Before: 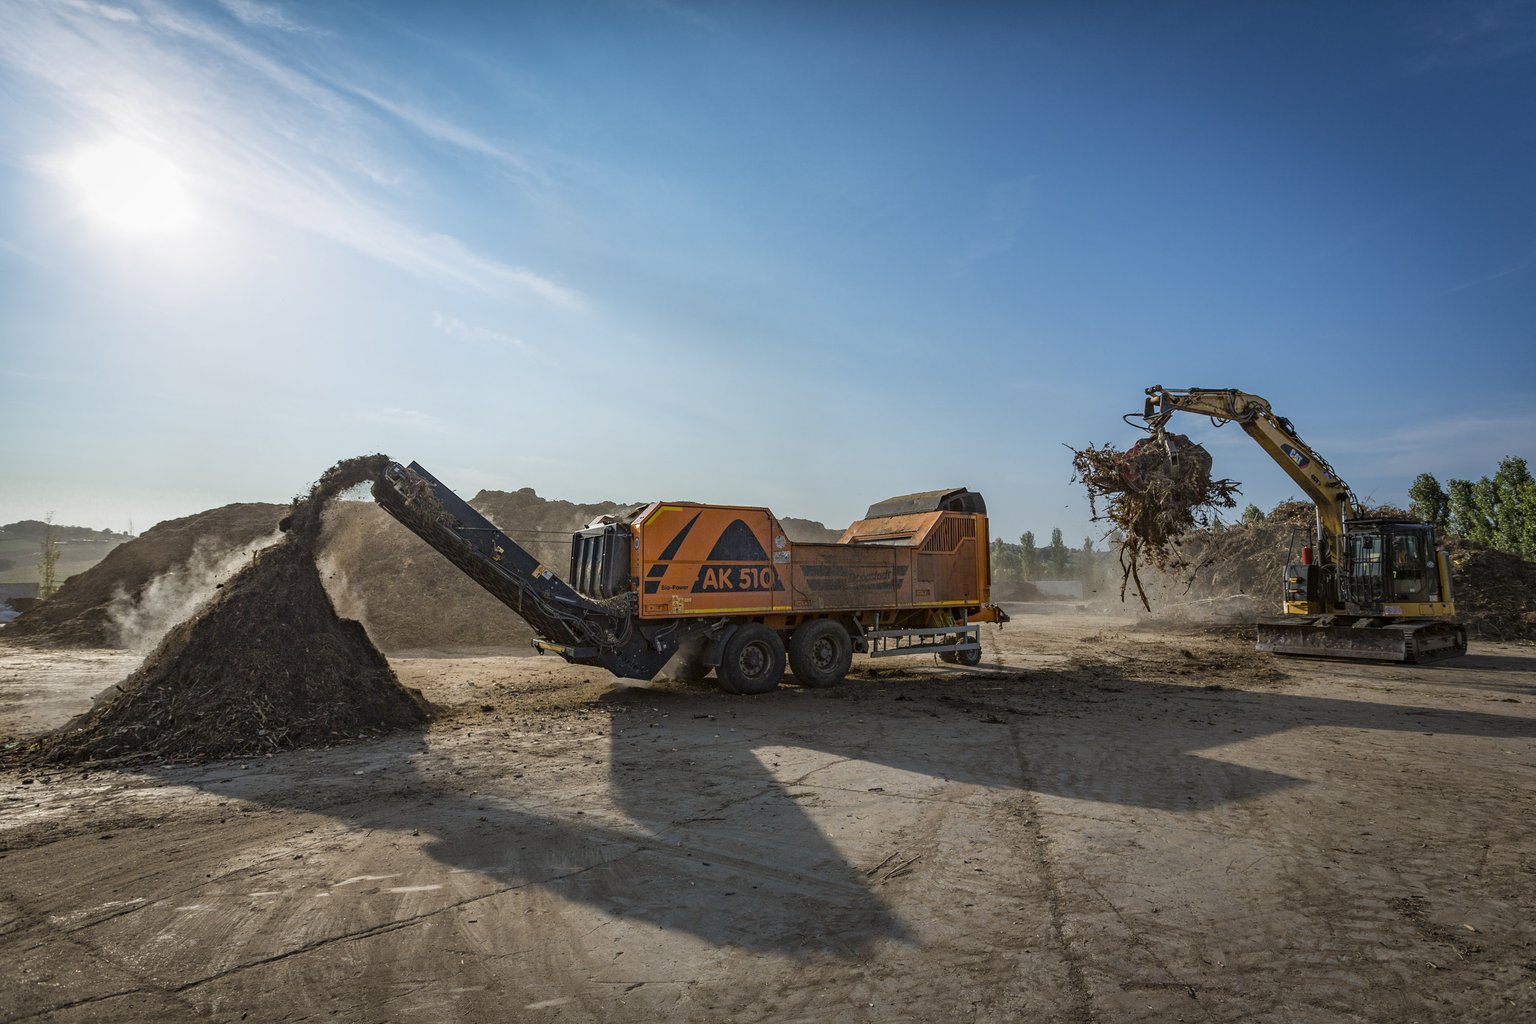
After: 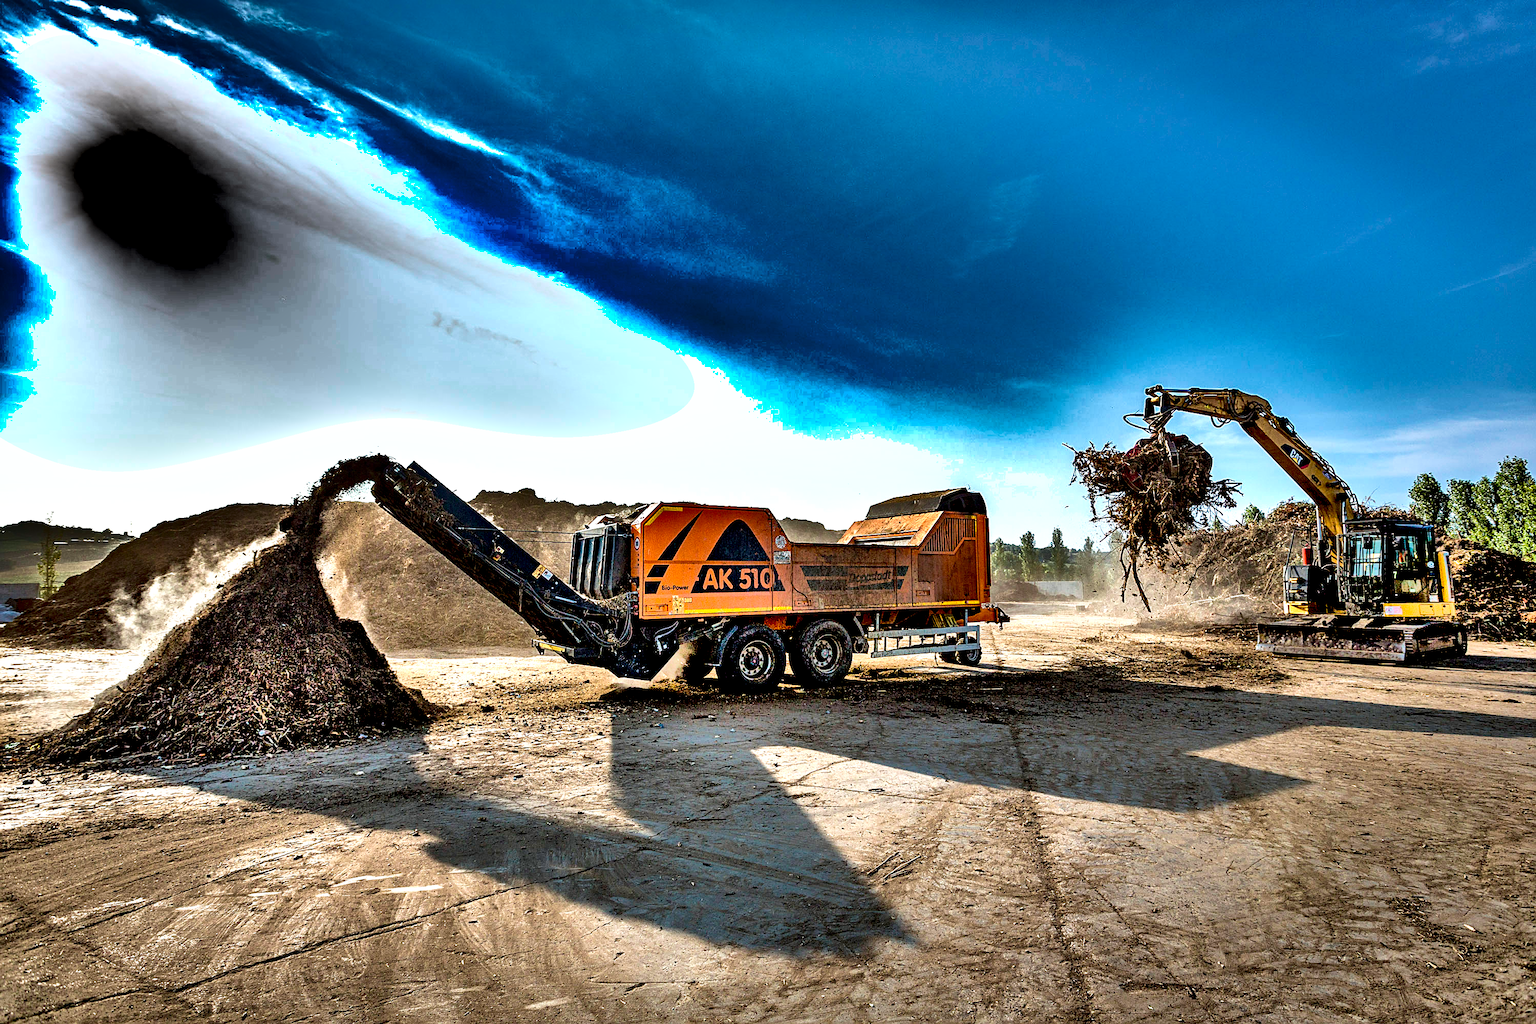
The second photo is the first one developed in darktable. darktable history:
velvia: strength 26.88%
sharpen: on, module defaults
contrast equalizer: octaves 7, y [[0.6 ×6], [0.55 ×6], [0 ×6], [0 ×6], [0 ×6]]
shadows and highlights: radius 124.17, shadows 99.3, white point adjustment -2.94, highlights -99.06, soften with gaussian
exposure: black level correction 0.01, exposure 1 EV, compensate highlight preservation false
